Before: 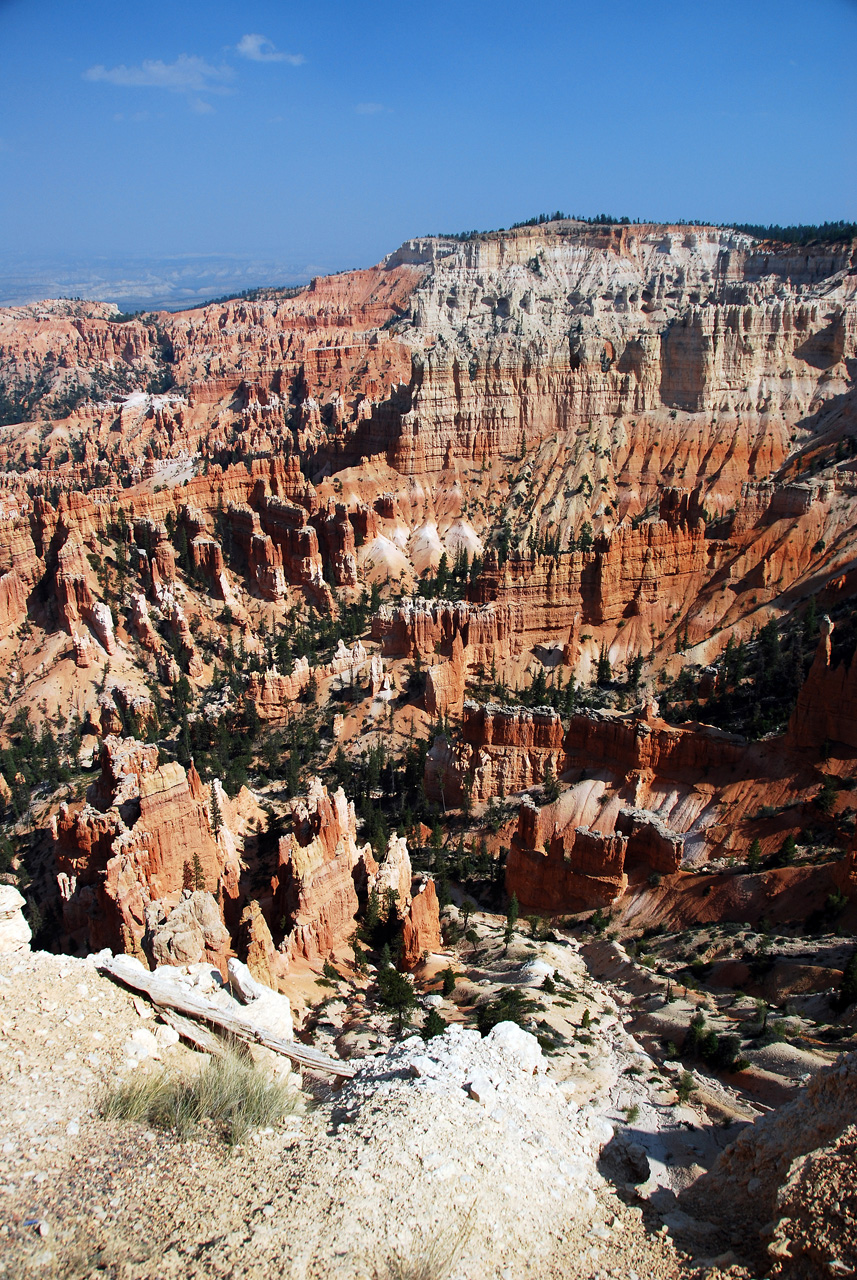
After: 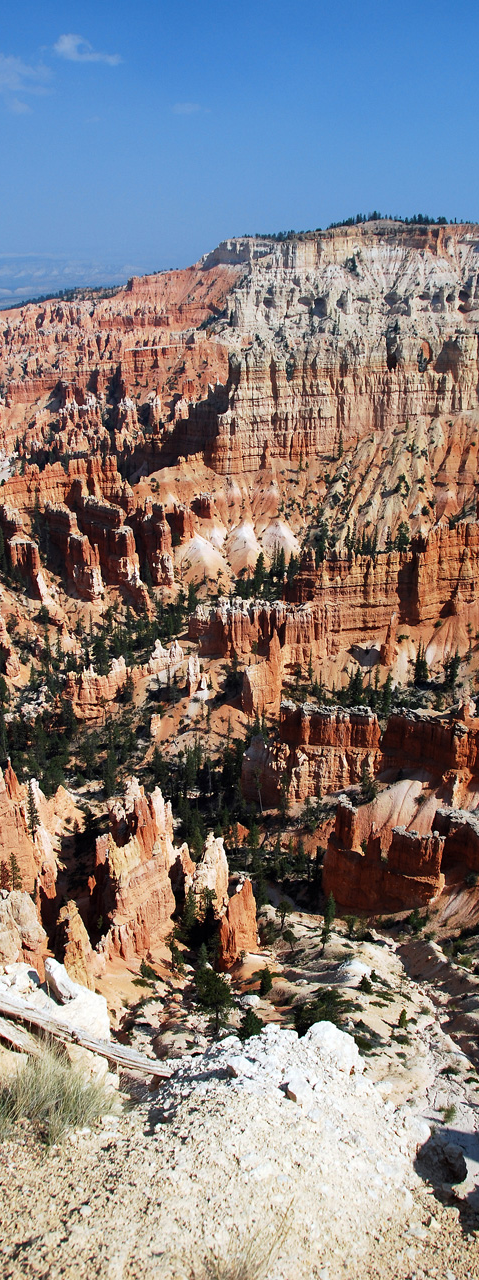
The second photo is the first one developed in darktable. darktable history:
base curve: preserve colors none
crop: left 21.458%, right 22.612%
